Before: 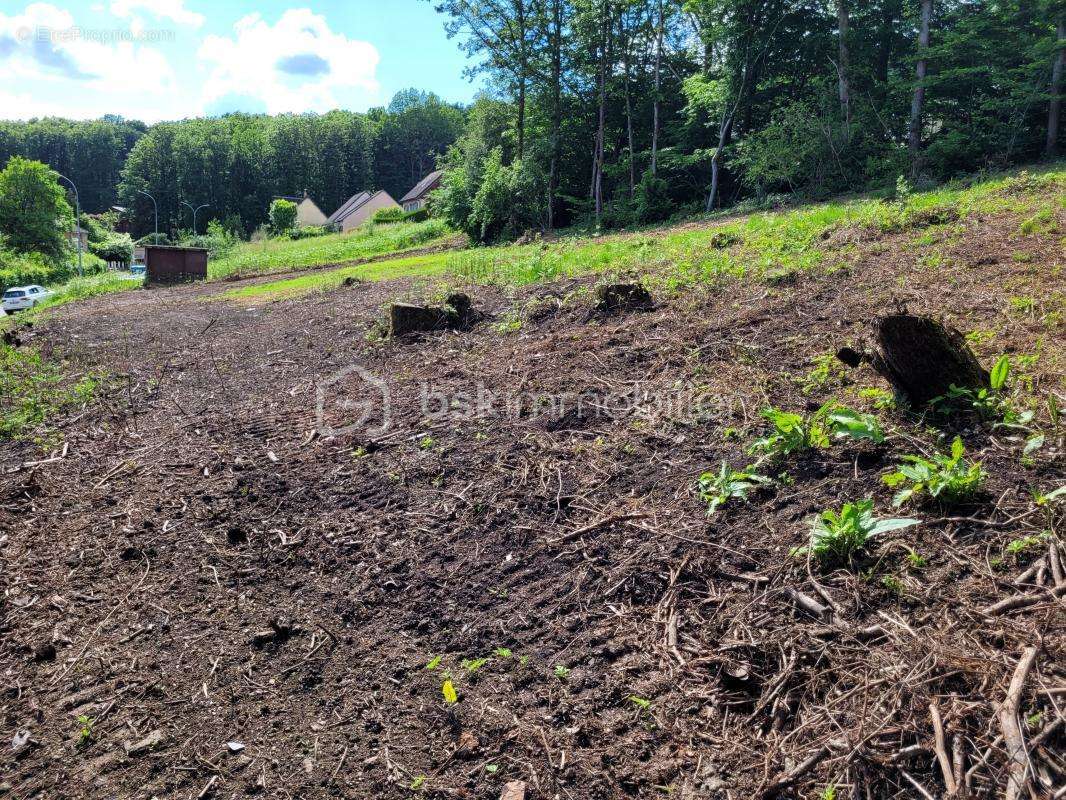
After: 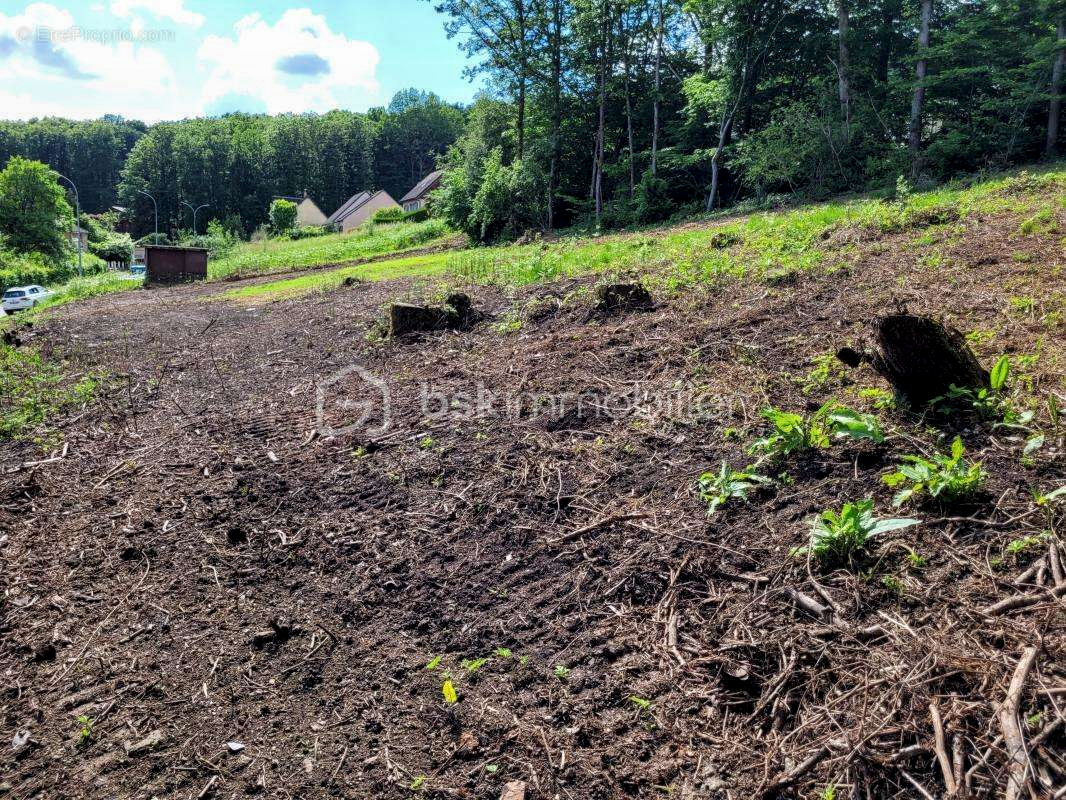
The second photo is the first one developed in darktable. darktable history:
local contrast: shadows 94%, midtone range 0.498
